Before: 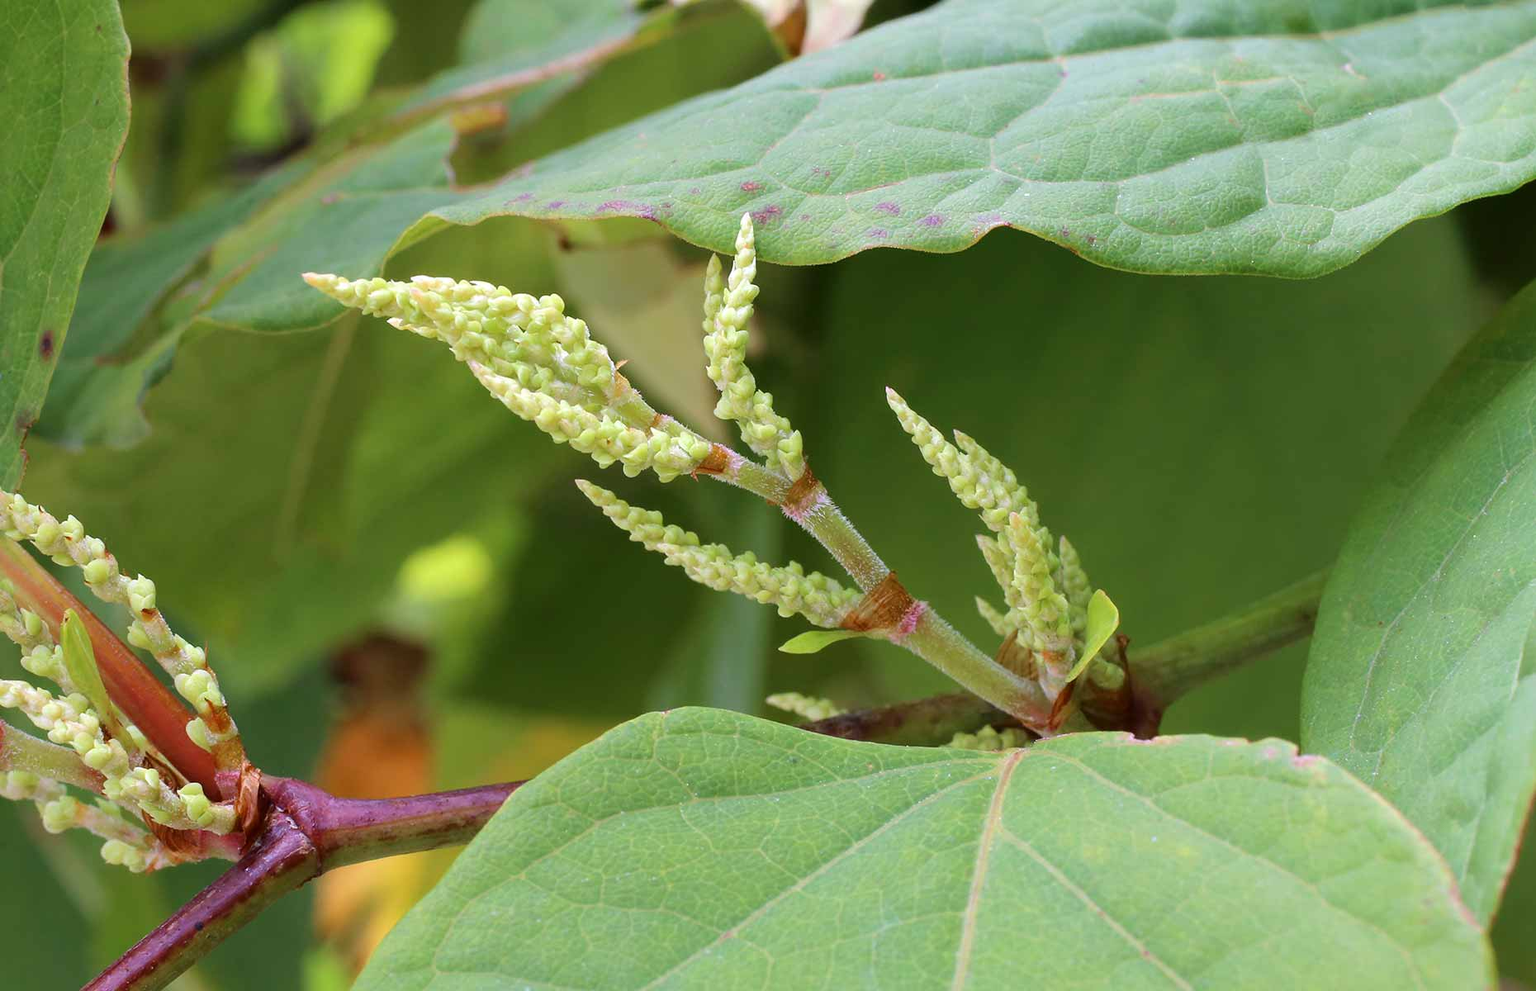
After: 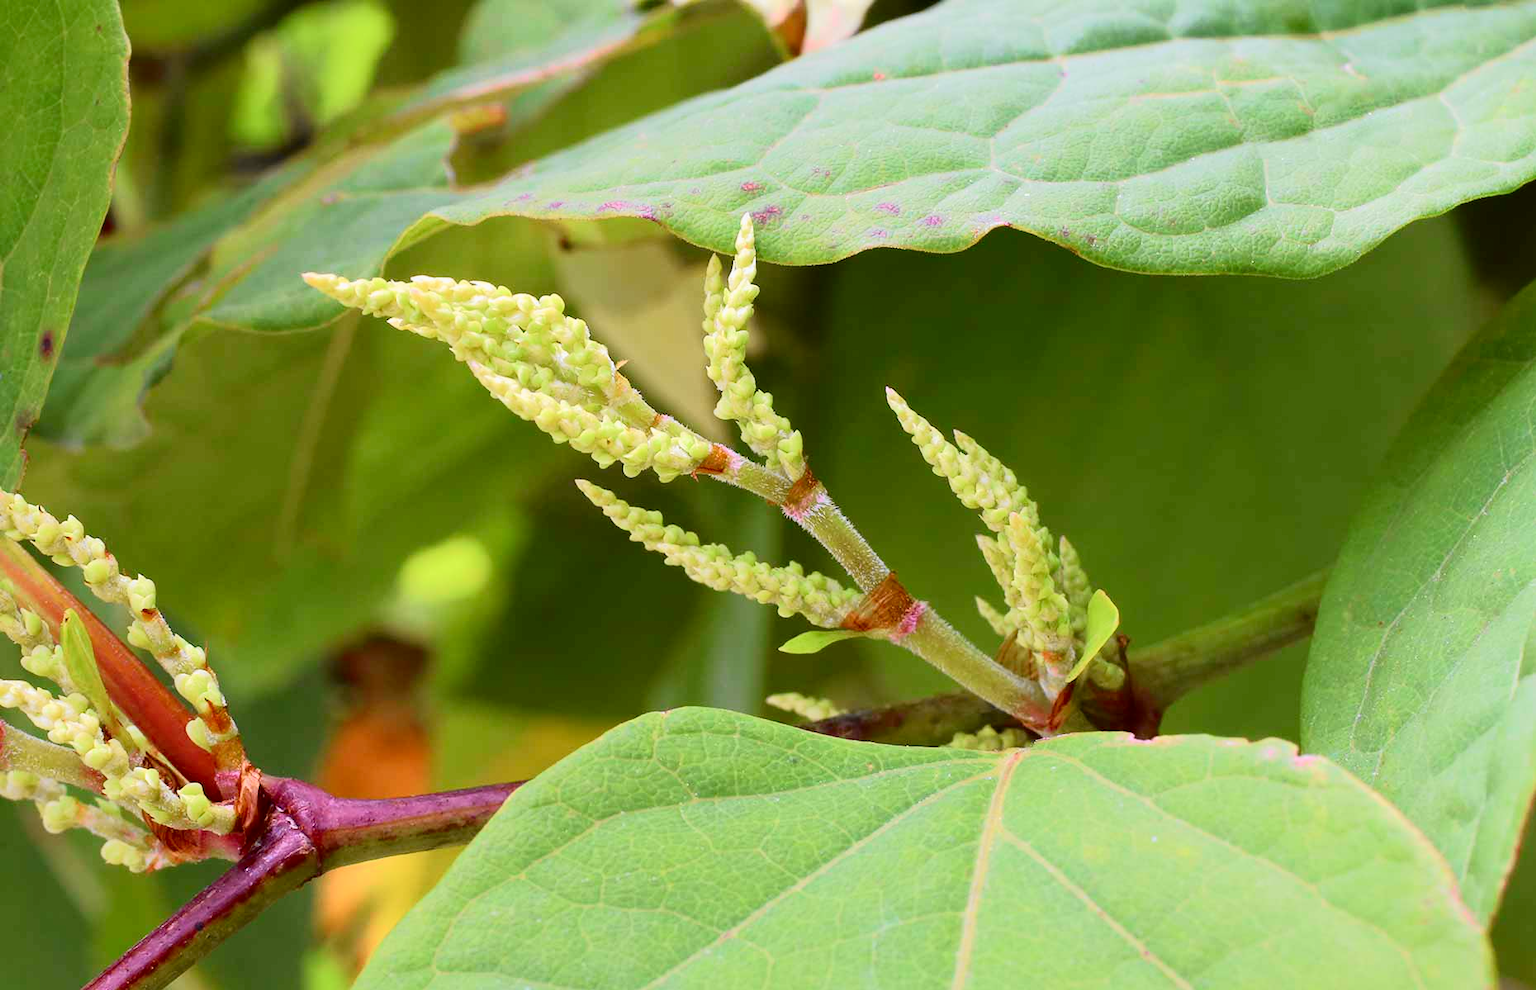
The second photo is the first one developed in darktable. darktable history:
tone curve: curves: ch0 [(0, 0.006) (0.037, 0.022) (0.123, 0.105) (0.19, 0.173) (0.277, 0.279) (0.474, 0.517) (0.597, 0.662) (0.687, 0.774) (0.855, 0.891) (1, 0.982)]; ch1 [(0, 0) (0.243, 0.245) (0.422, 0.415) (0.493, 0.498) (0.508, 0.503) (0.531, 0.55) (0.551, 0.582) (0.626, 0.672) (0.694, 0.732) (1, 1)]; ch2 [(0, 0) (0.249, 0.216) (0.356, 0.329) (0.424, 0.442) (0.476, 0.477) (0.498, 0.503) (0.517, 0.524) (0.532, 0.547) (0.562, 0.592) (0.614, 0.657) (0.706, 0.748) (0.808, 0.809) (0.991, 0.968)], color space Lab, independent channels, preserve colors none
